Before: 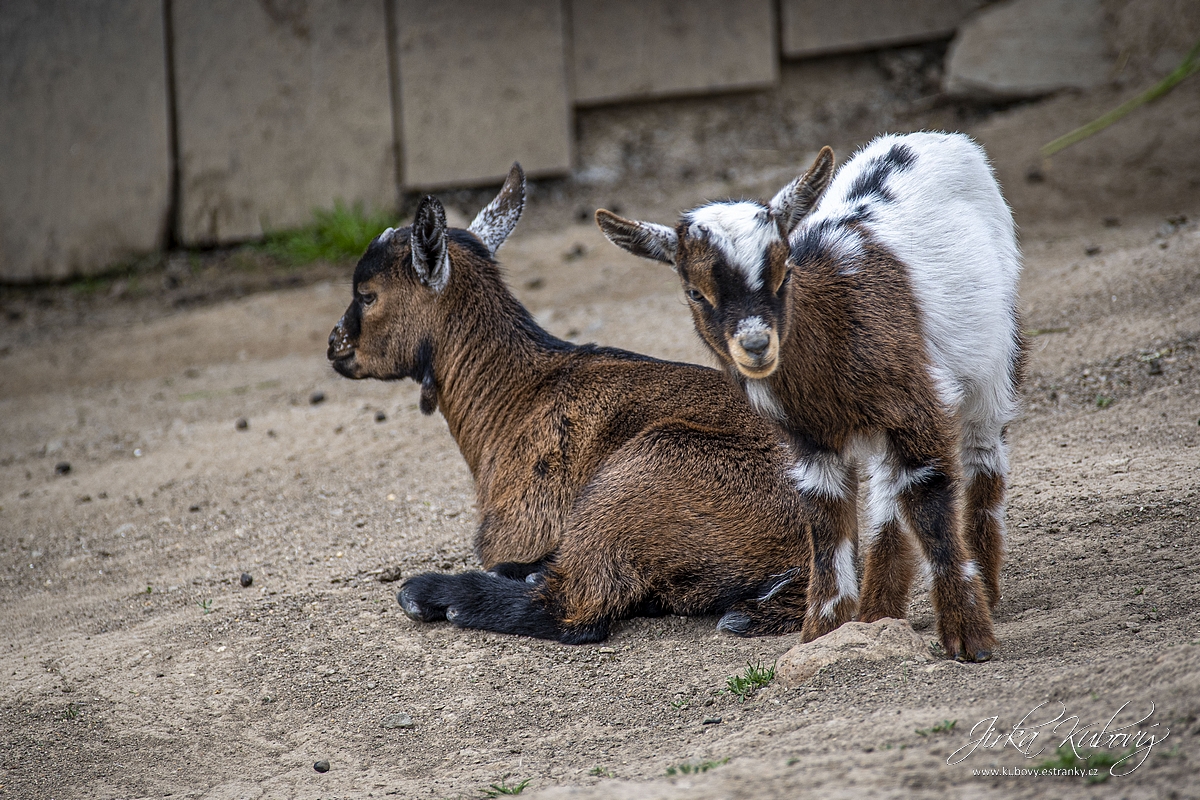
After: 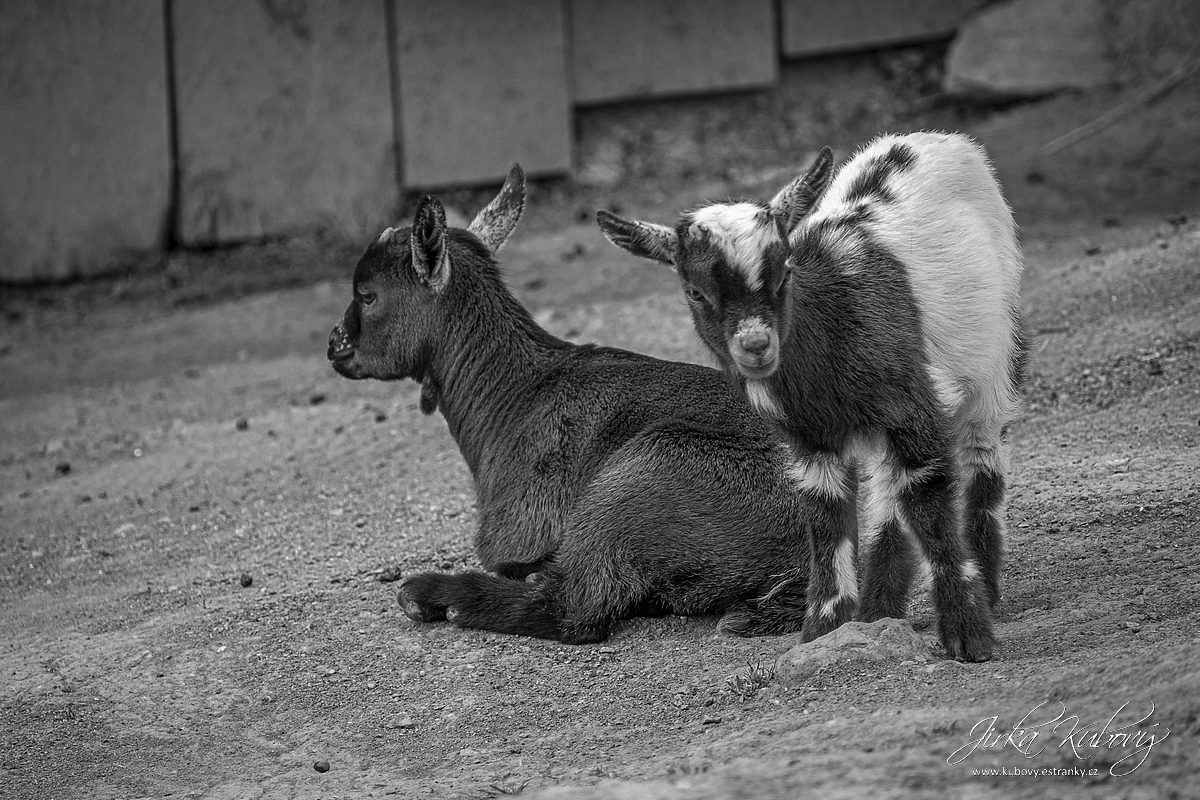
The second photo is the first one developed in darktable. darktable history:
color zones: curves: ch0 [(0.002, 0.429) (0.121, 0.212) (0.198, 0.113) (0.276, 0.344) (0.331, 0.541) (0.41, 0.56) (0.482, 0.289) (0.619, 0.227) (0.721, 0.18) (0.821, 0.435) (0.928, 0.555) (1, 0.587)]; ch1 [(0, 0) (0.143, 0) (0.286, 0) (0.429, 0) (0.571, 0) (0.714, 0) (0.857, 0)], mix 27.2%
